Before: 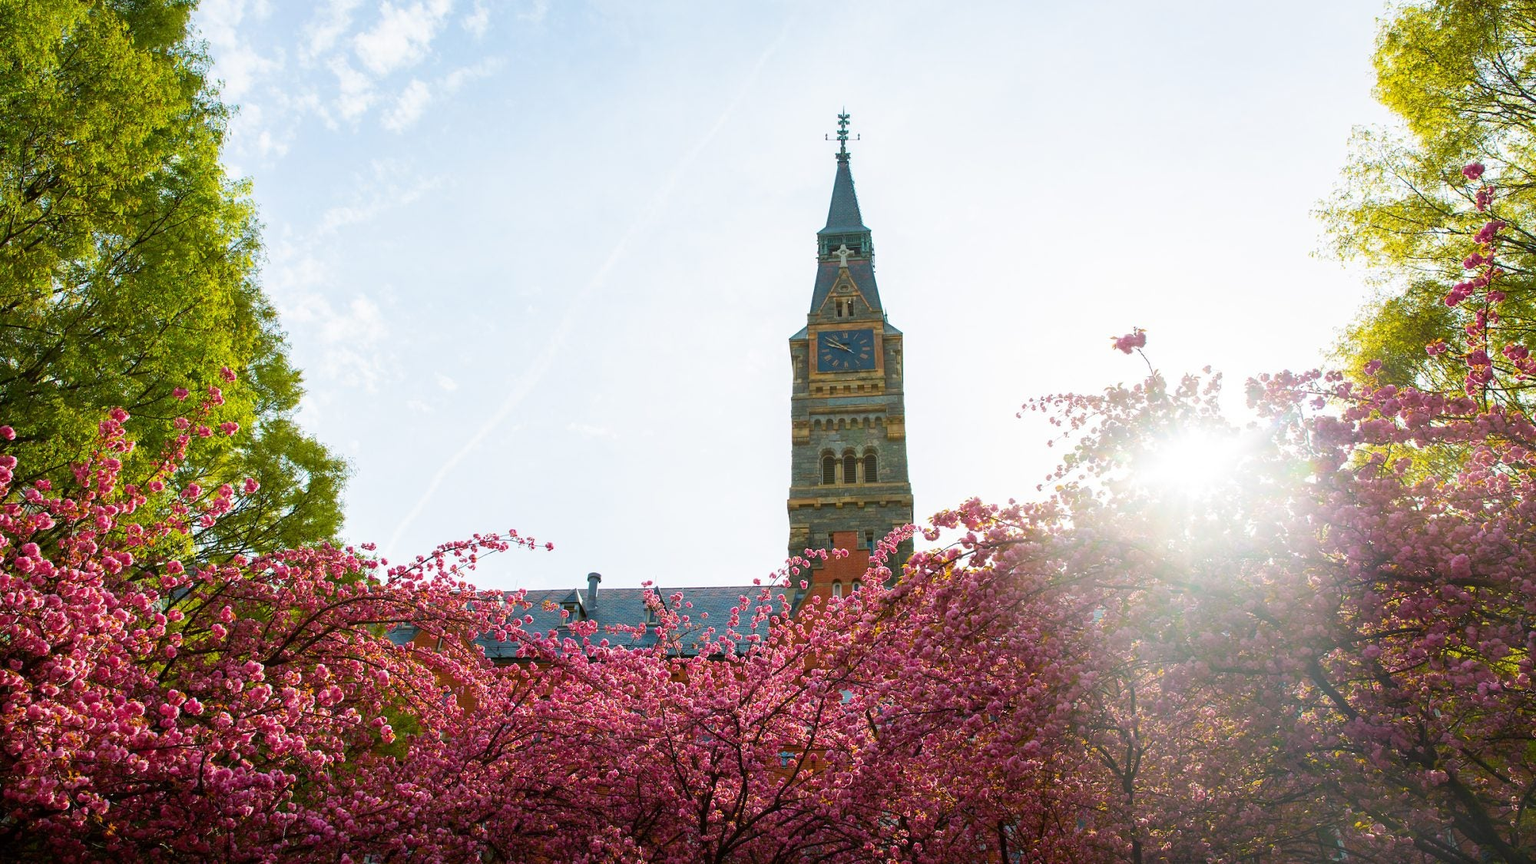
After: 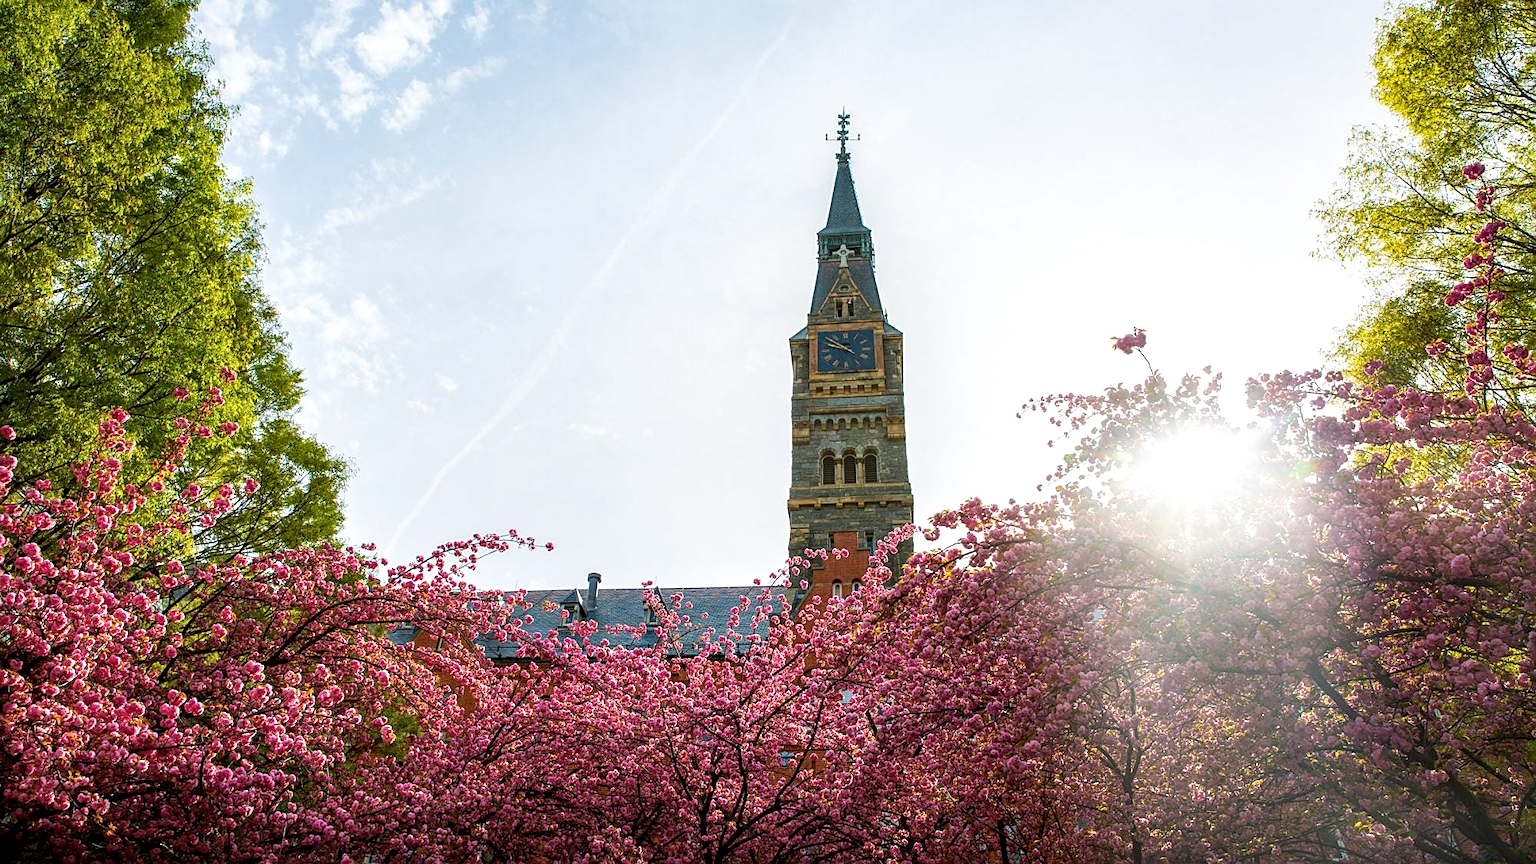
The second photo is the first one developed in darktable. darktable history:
sharpen: amount 0.496
local contrast: detail 150%
